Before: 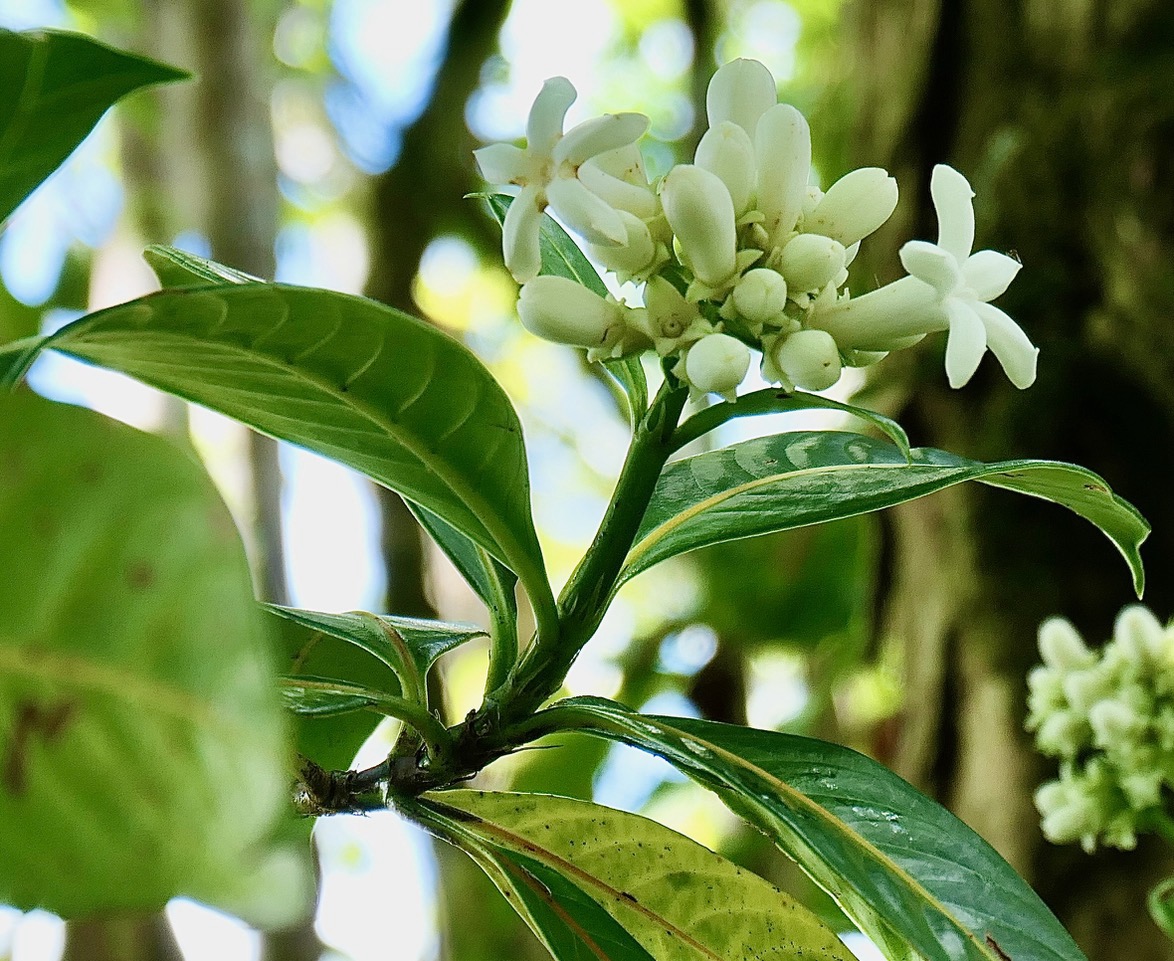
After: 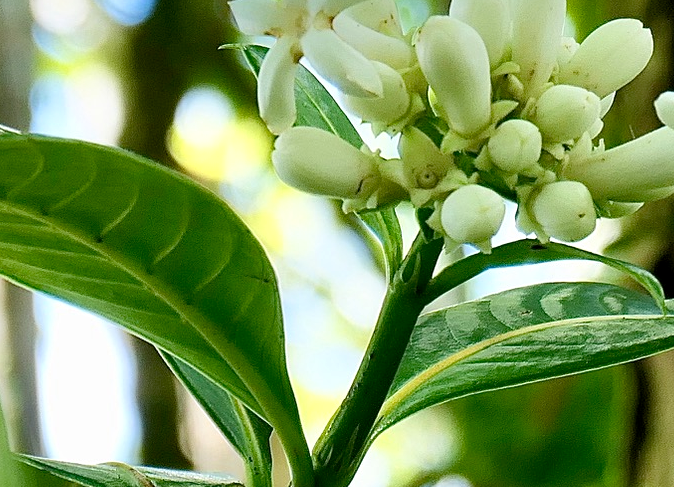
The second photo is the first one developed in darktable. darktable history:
exposure: exposure 0.202 EV, compensate highlight preservation false
crop: left 20.946%, top 15.594%, right 21.64%, bottom 33.73%
